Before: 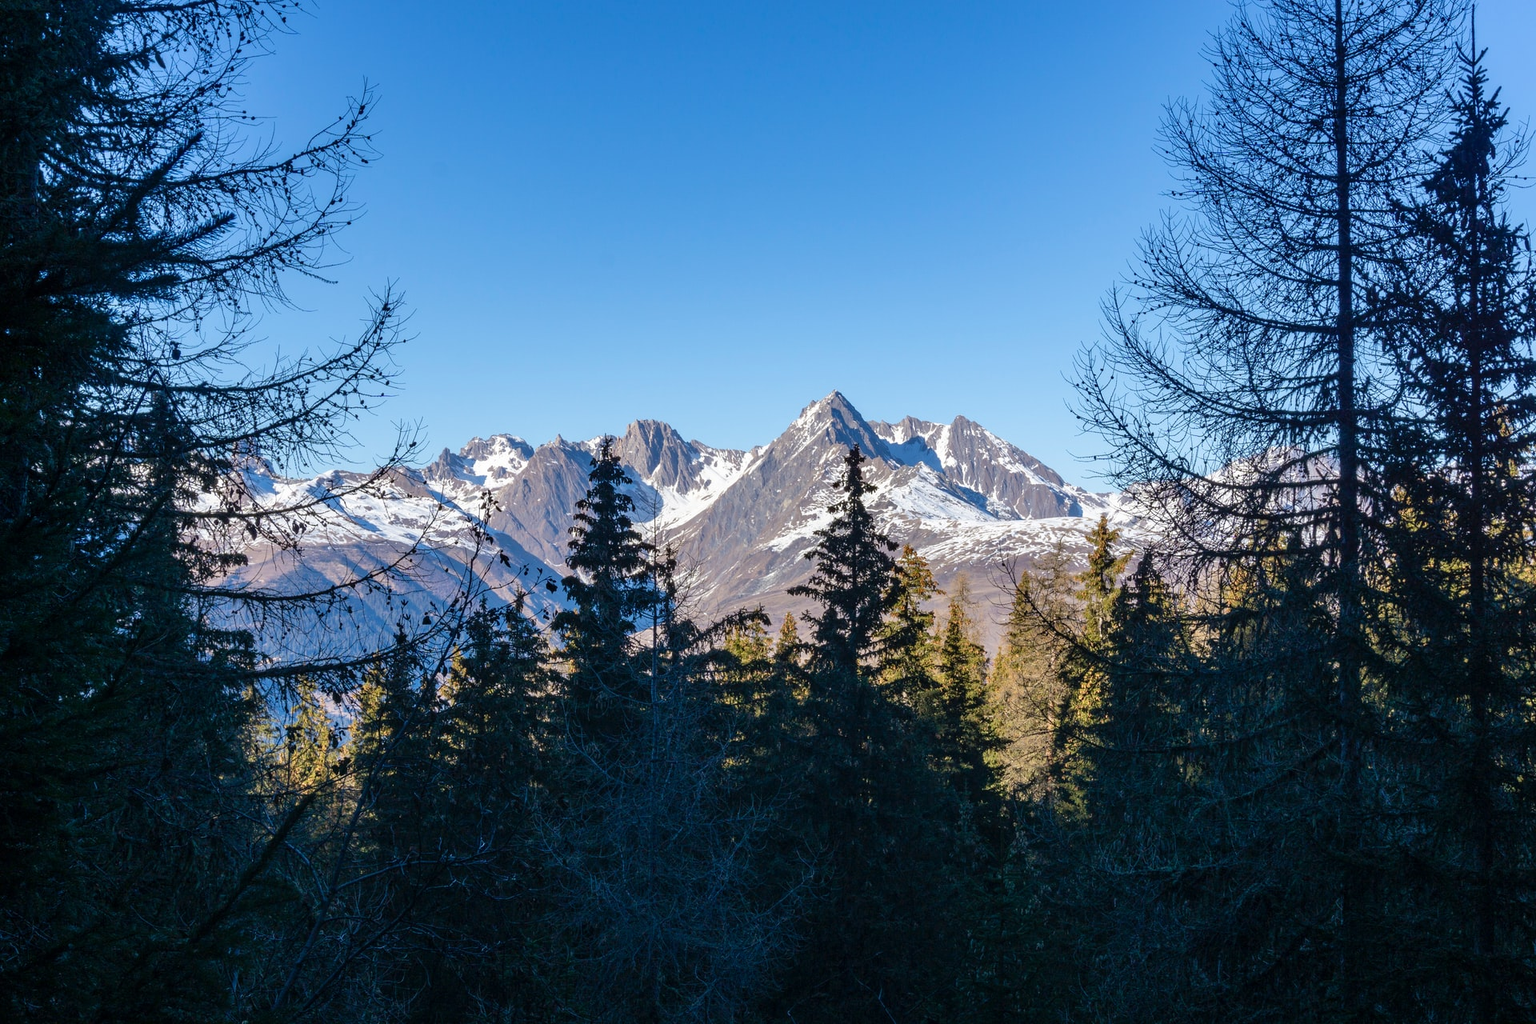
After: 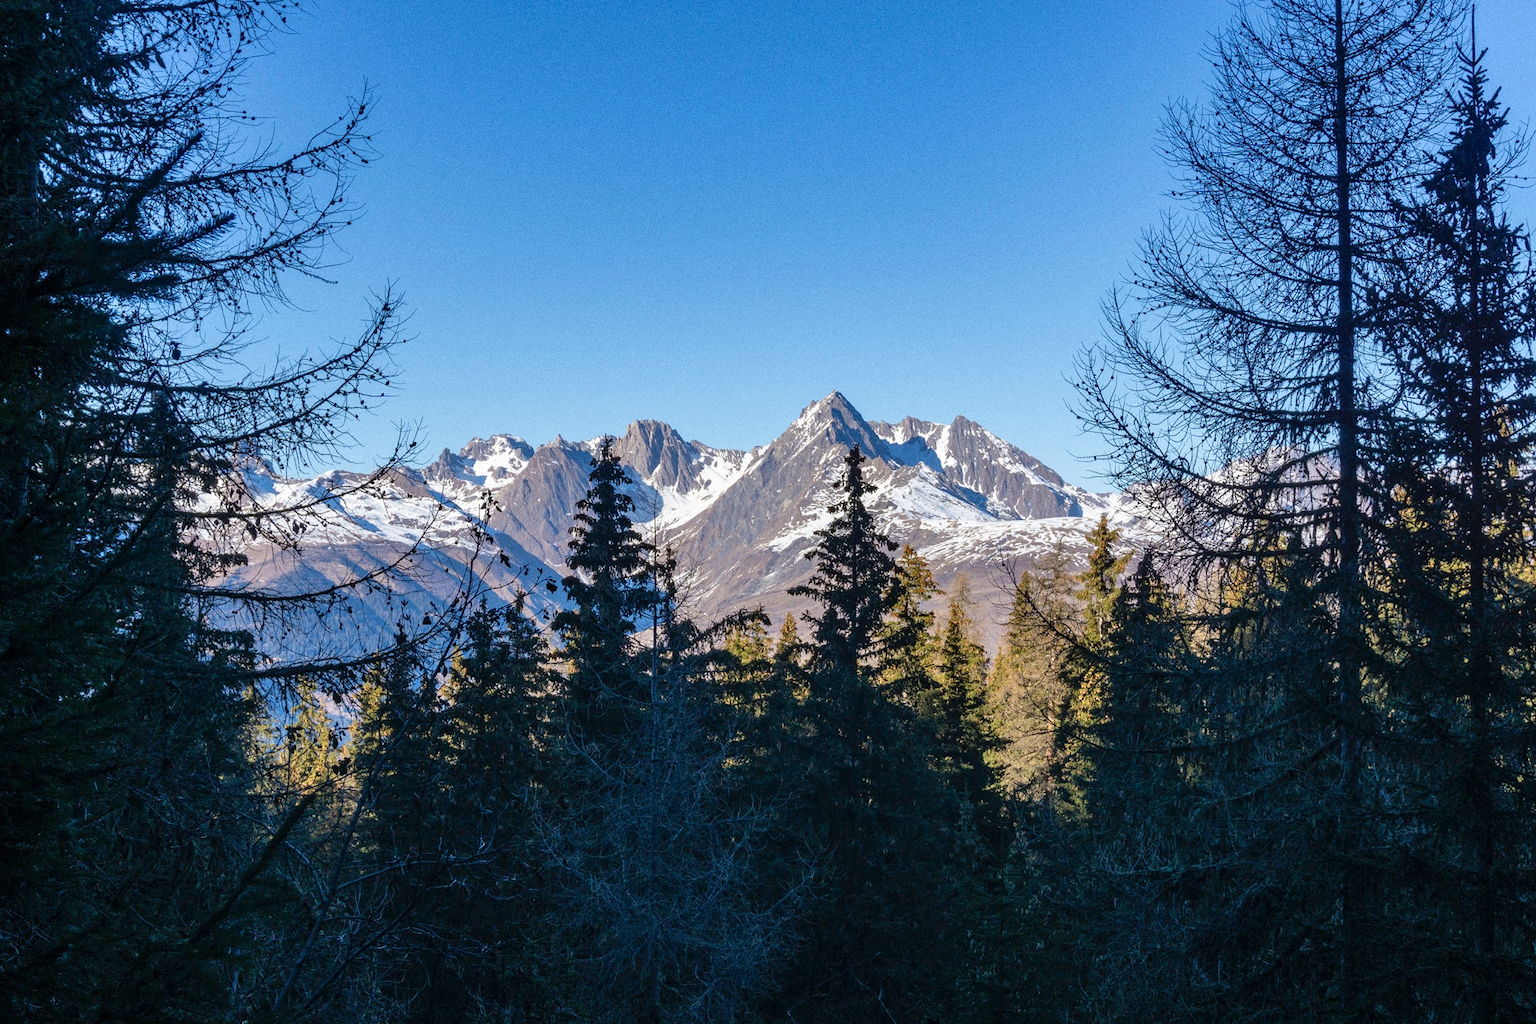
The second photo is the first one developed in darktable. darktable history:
shadows and highlights: shadows 29.32, highlights -29.32, low approximation 0.01, soften with gaussian
grain: coarseness 0.09 ISO
